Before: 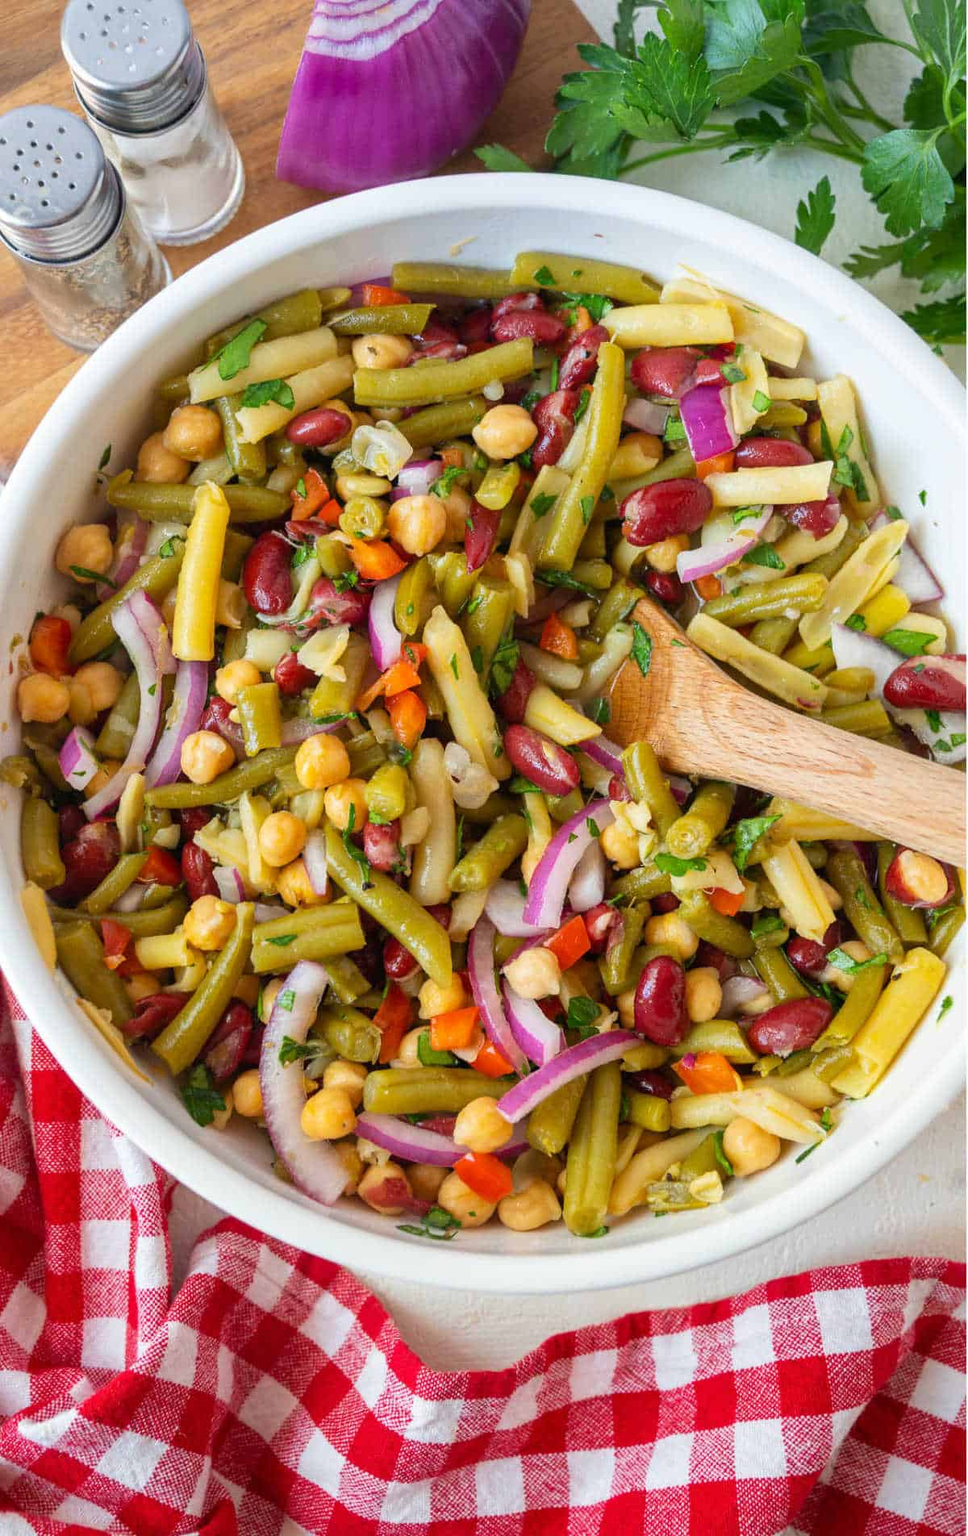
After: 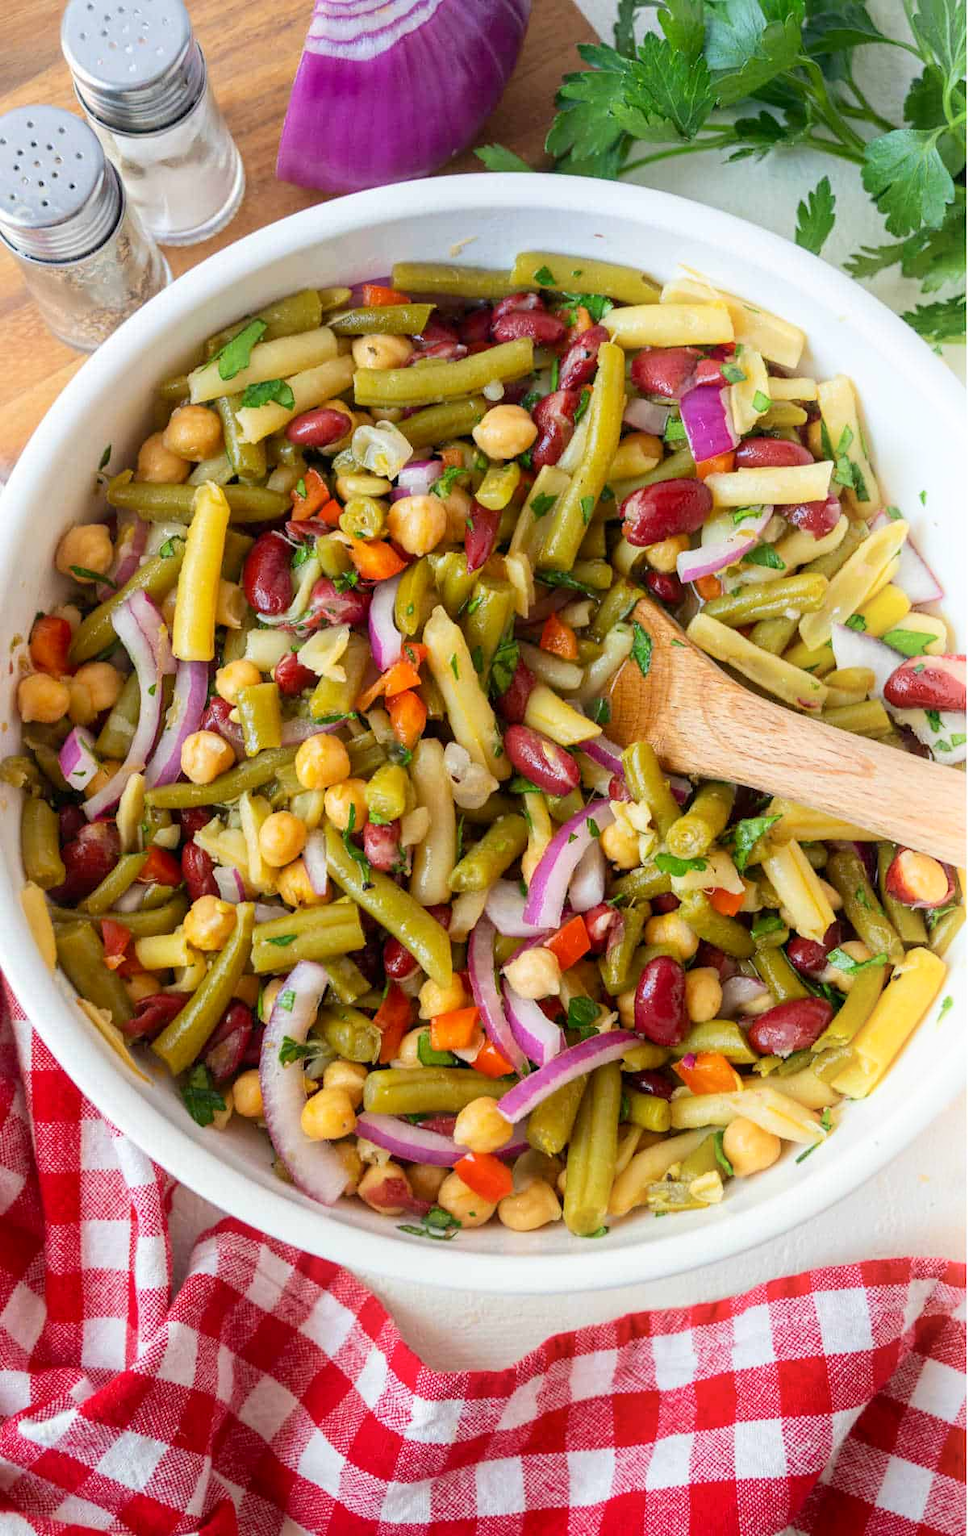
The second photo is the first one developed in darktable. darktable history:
exposure: black level correction 0.001, compensate highlight preservation false
shadows and highlights: shadows -38.44, highlights 64.51, soften with gaussian
